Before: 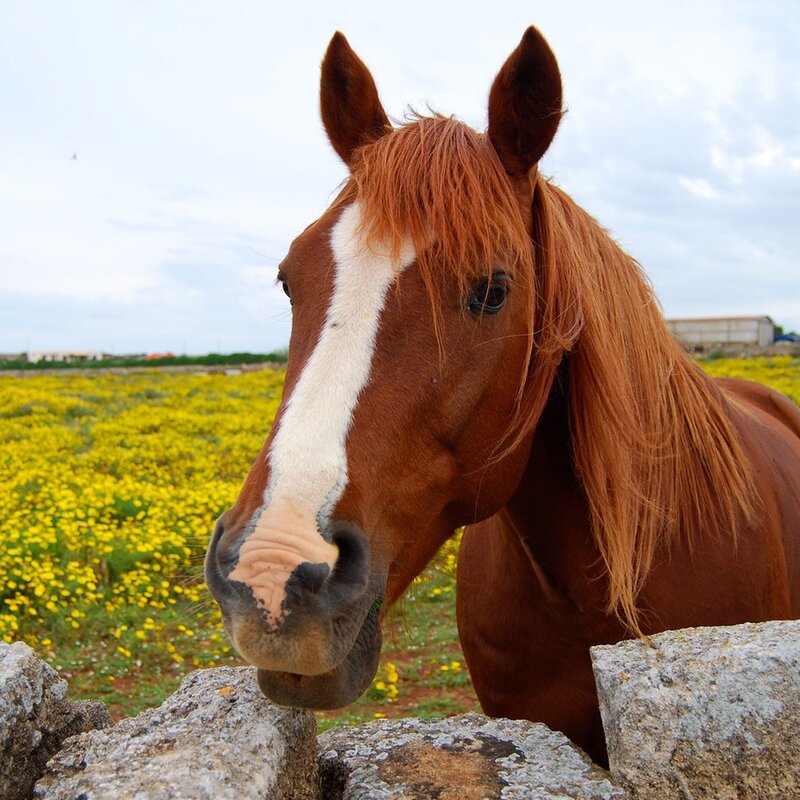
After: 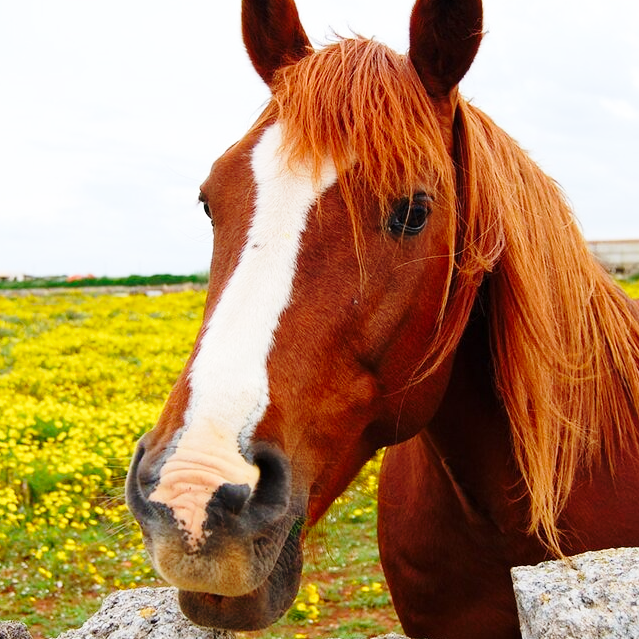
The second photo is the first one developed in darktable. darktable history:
crop and rotate: left 10.071%, top 10.071%, right 10.02%, bottom 10.02%
base curve: curves: ch0 [(0, 0) (0.028, 0.03) (0.121, 0.232) (0.46, 0.748) (0.859, 0.968) (1, 1)], preserve colors none
